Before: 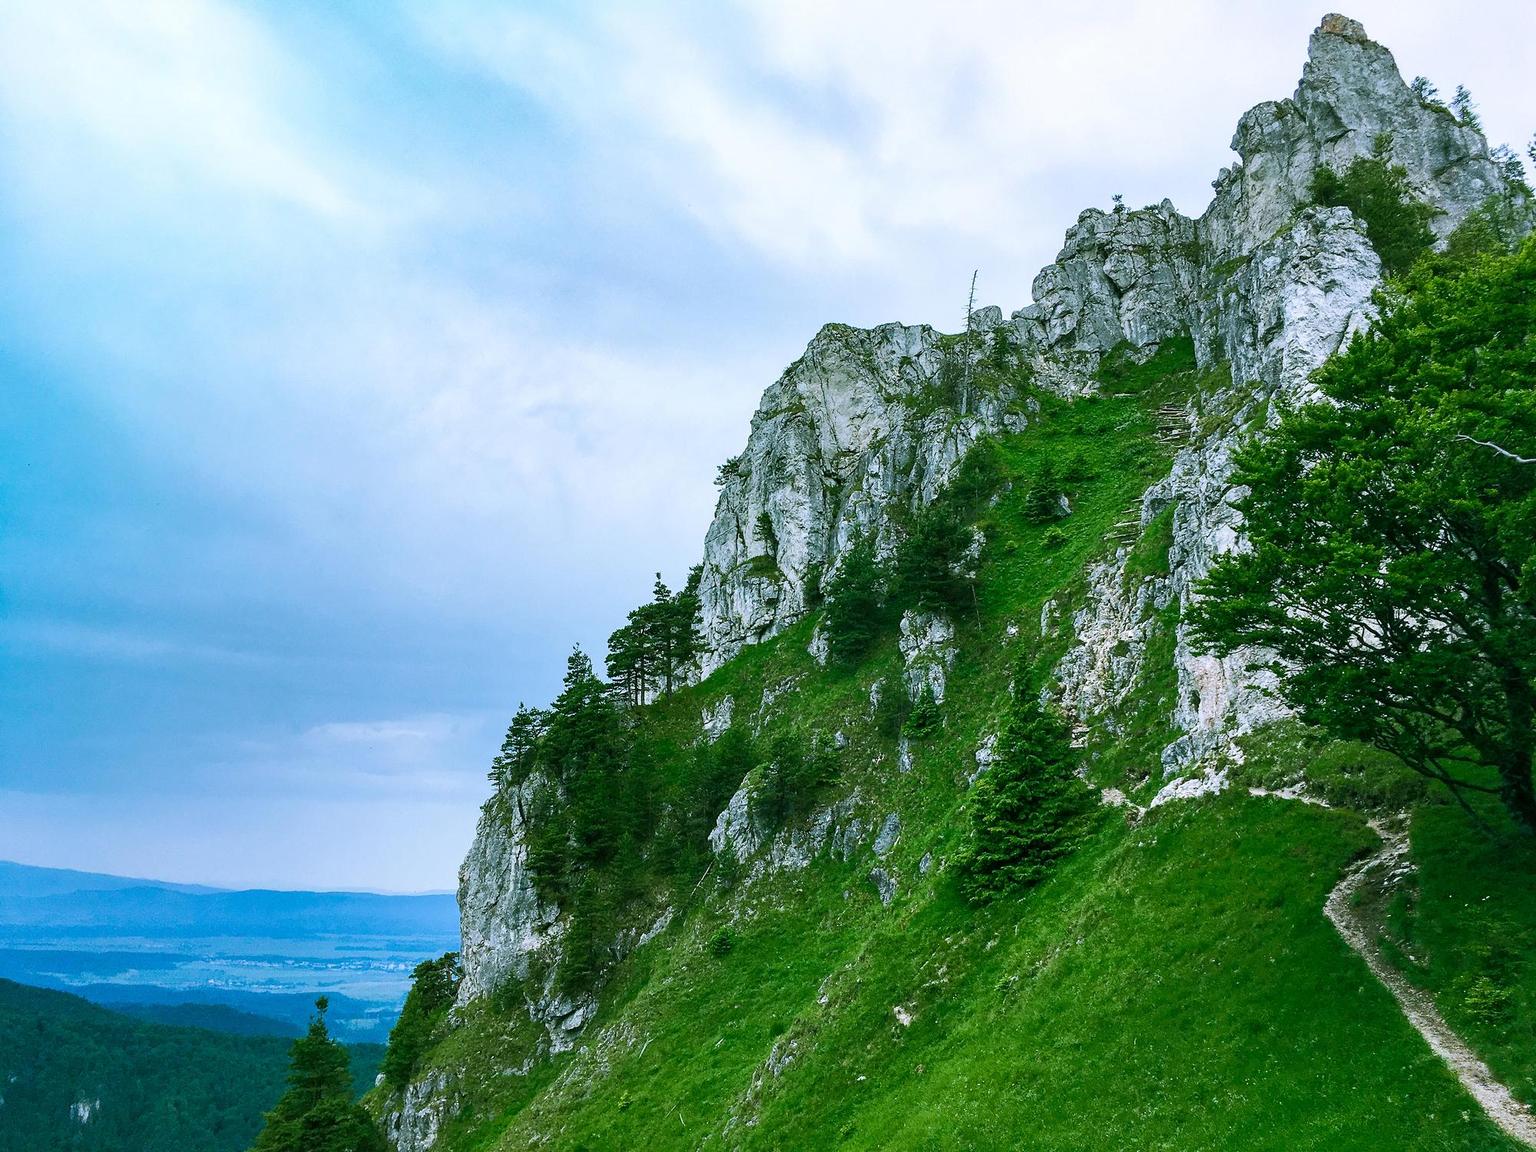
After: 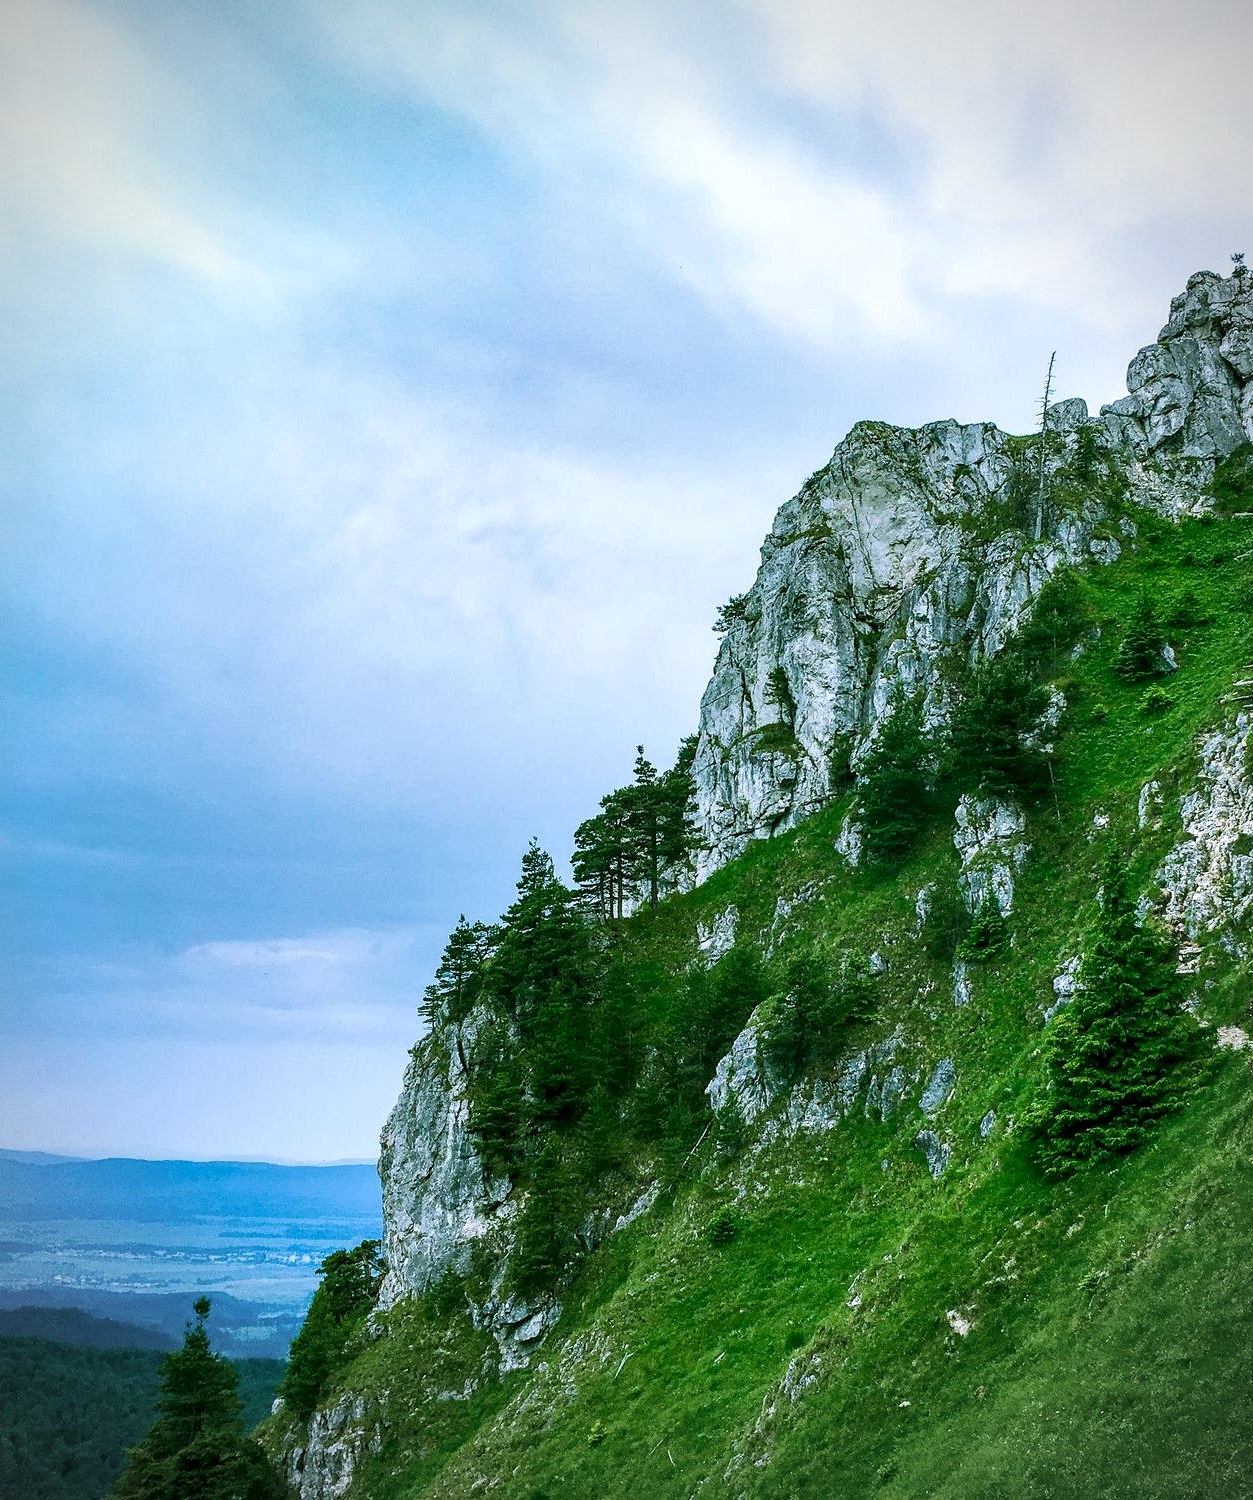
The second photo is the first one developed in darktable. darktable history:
tone equalizer: on, module defaults
vignetting: on, module defaults
velvia: strength 17.25%
local contrast: highlights 89%, shadows 79%
crop: left 10.864%, right 26.475%
